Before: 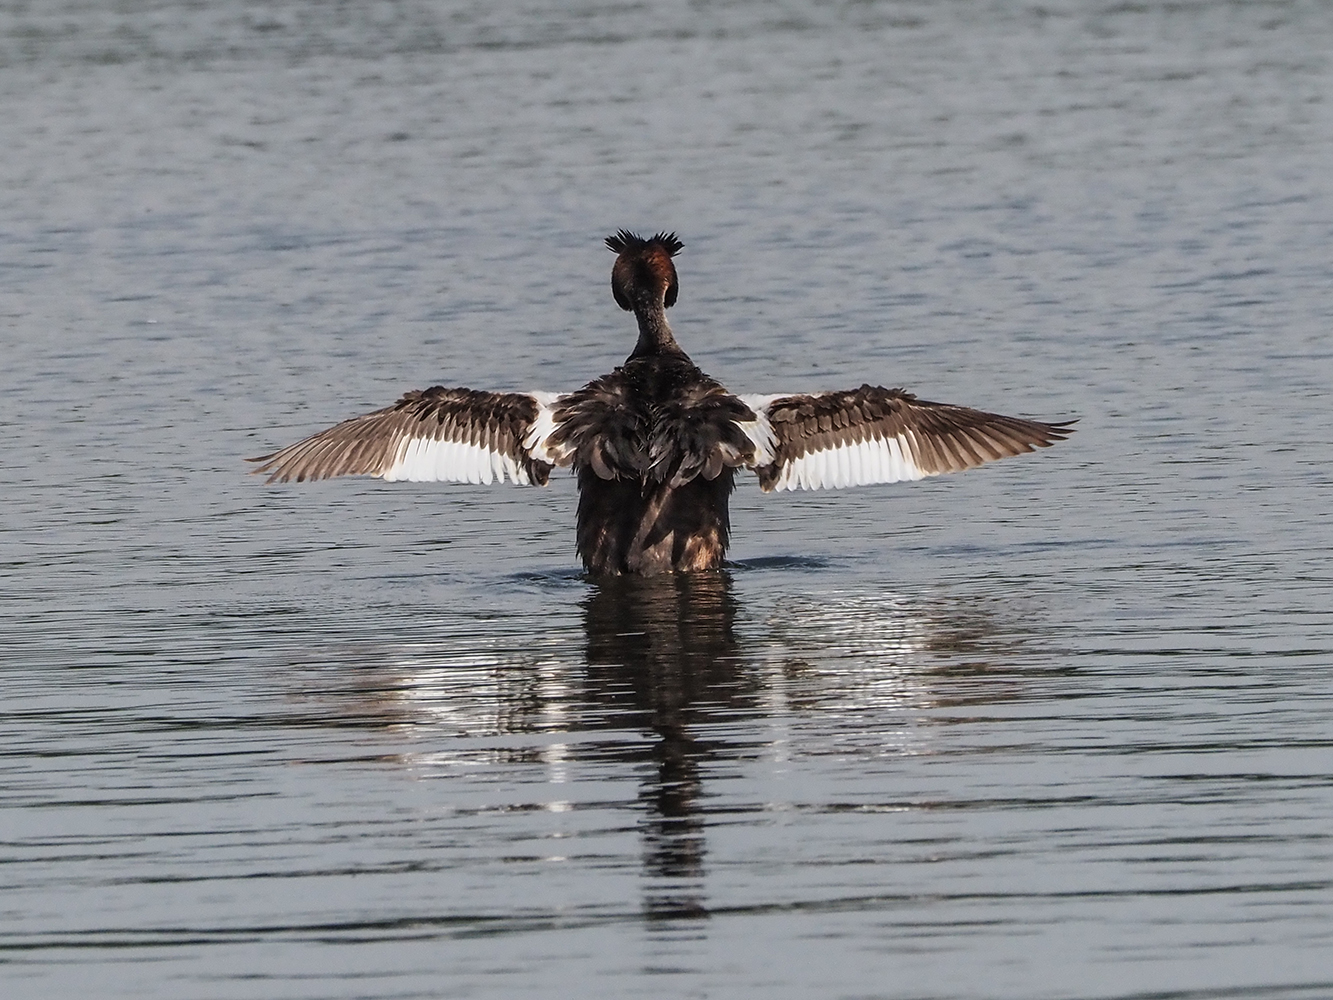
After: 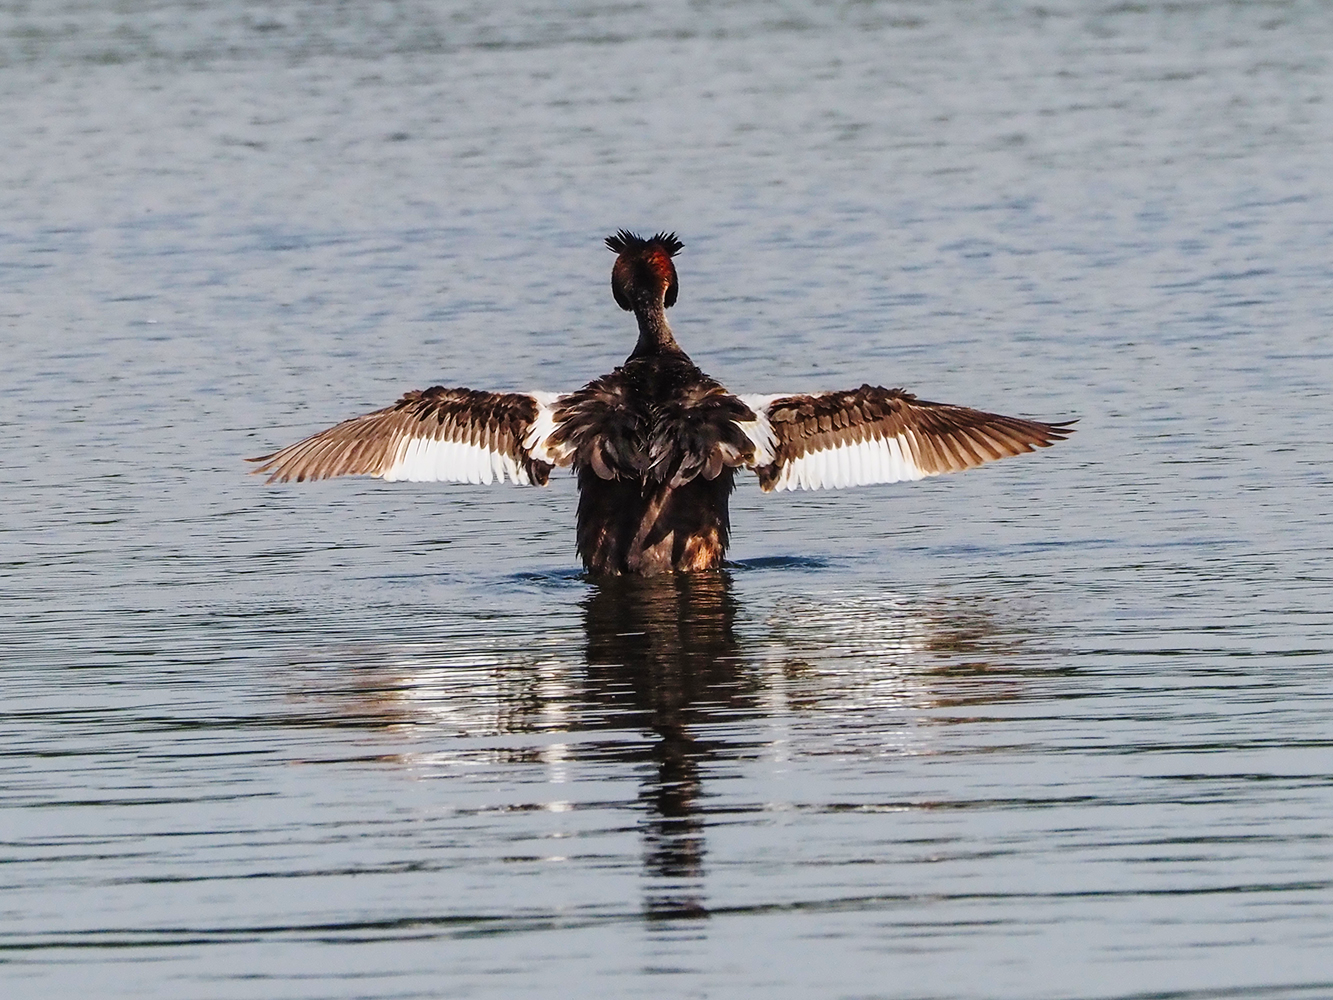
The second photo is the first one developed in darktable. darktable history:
contrast brightness saturation: saturation 0.5
tone curve: curves: ch0 [(0, 0) (0.003, 0.015) (0.011, 0.019) (0.025, 0.026) (0.044, 0.041) (0.069, 0.057) (0.1, 0.085) (0.136, 0.116) (0.177, 0.158) (0.224, 0.215) (0.277, 0.286) (0.335, 0.367) (0.399, 0.452) (0.468, 0.534) (0.543, 0.612) (0.623, 0.698) (0.709, 0.775) (0.801, 0.858) (0.898, 0.928) (1, 1)], preserve colors none
